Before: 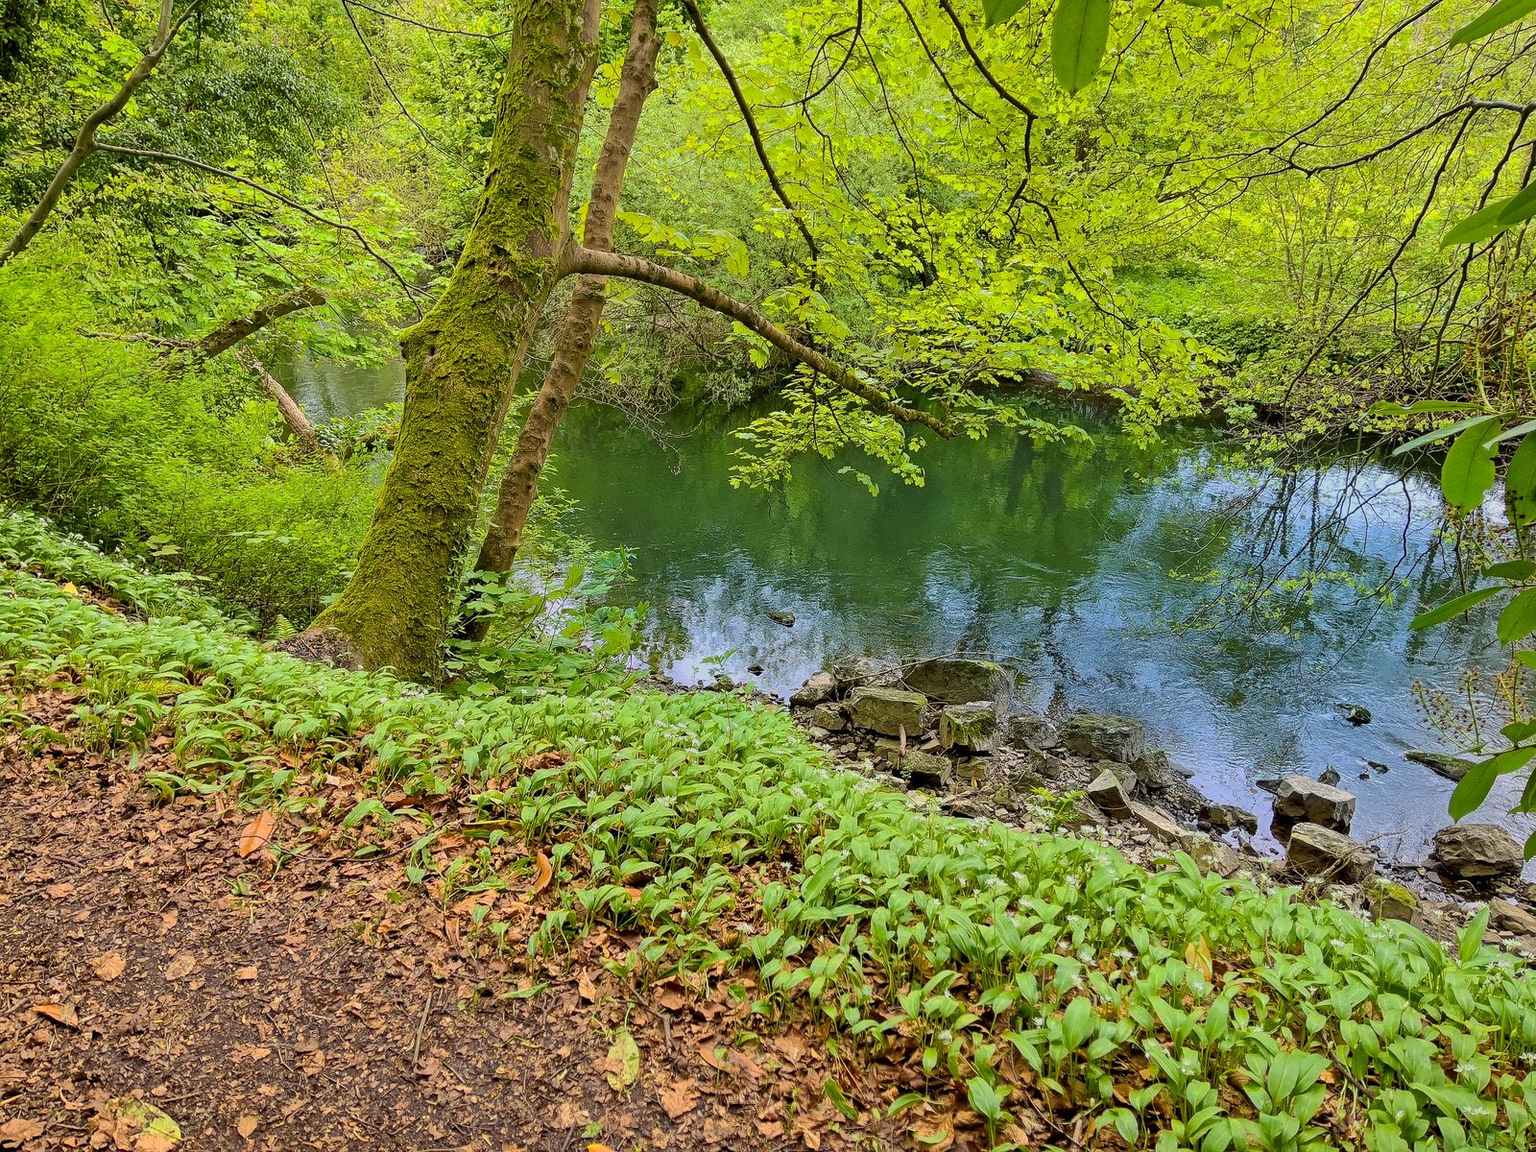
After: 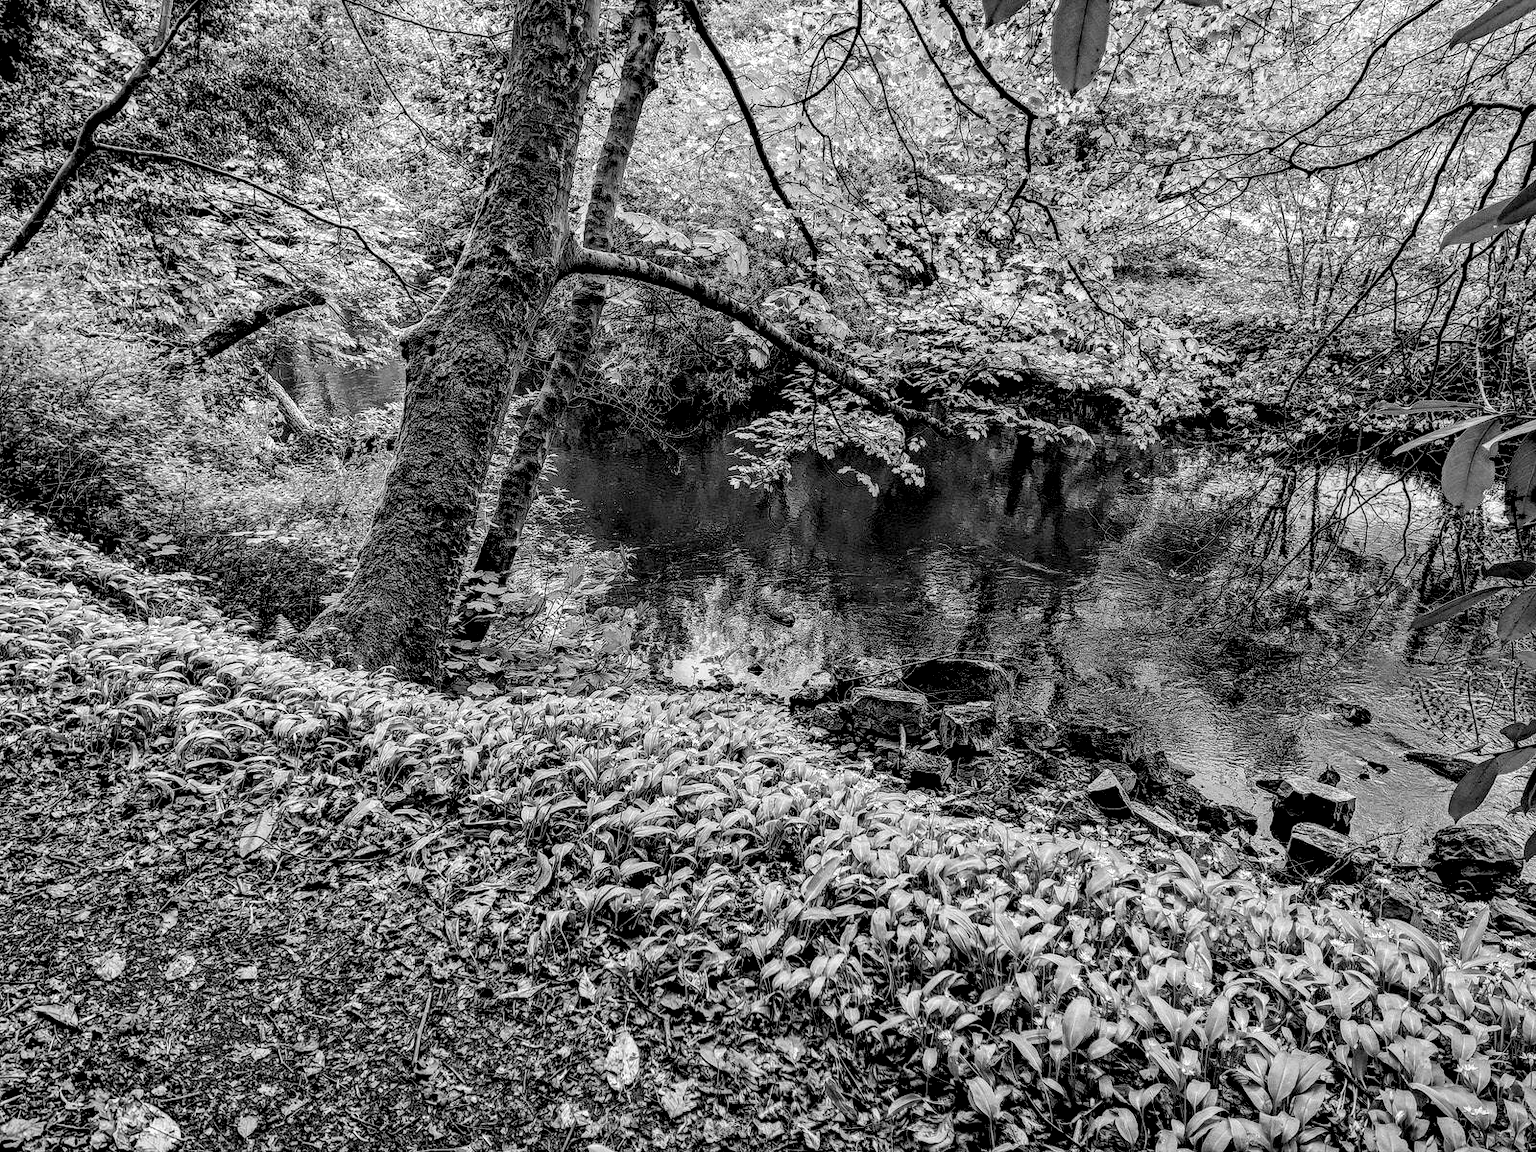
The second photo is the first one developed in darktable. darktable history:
color zones: curves: ch1 [(0, -0.014) (0.143, -0.013) (0.286, -0.013) (0.429, -0.016) (0.571, -0.019) (0.714, -0.015) (0.857, 0.002) (1, -0.014)]
local contrast: highlights 19%, detail 186%
color calibration: illuminant same as pipeline (D50), adaptation none (bypass), x 0.331, y 0.334, temperature 5017 K
exposure: black level correction 0.055, exposure -0.034 EV, compensate highlight preservation false
